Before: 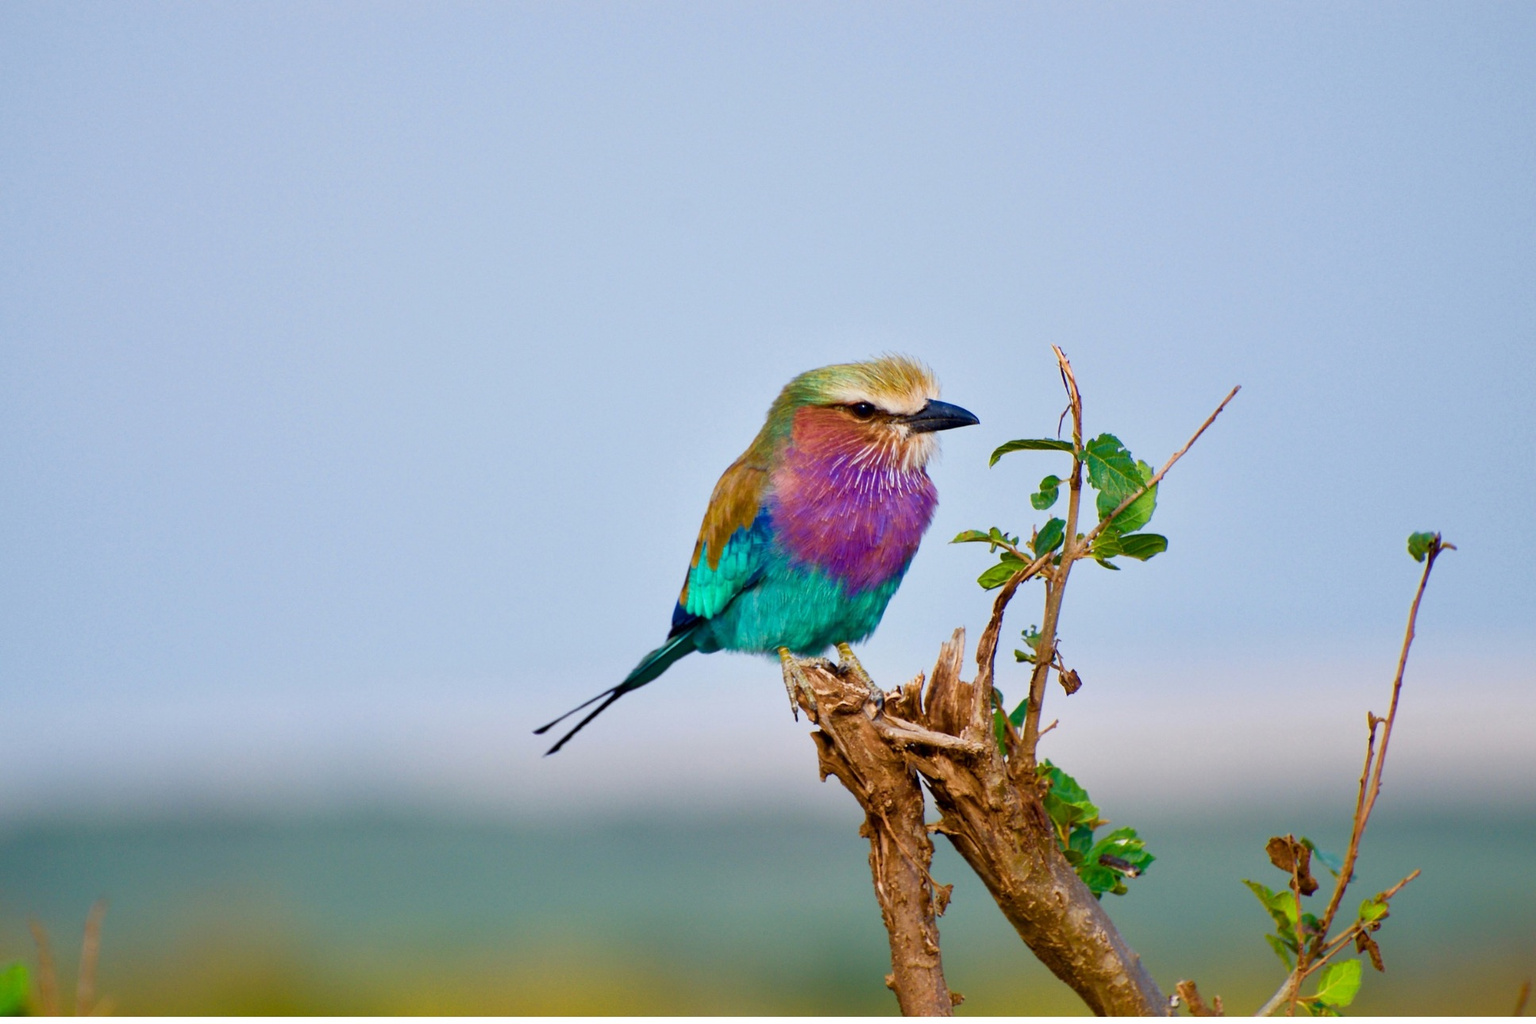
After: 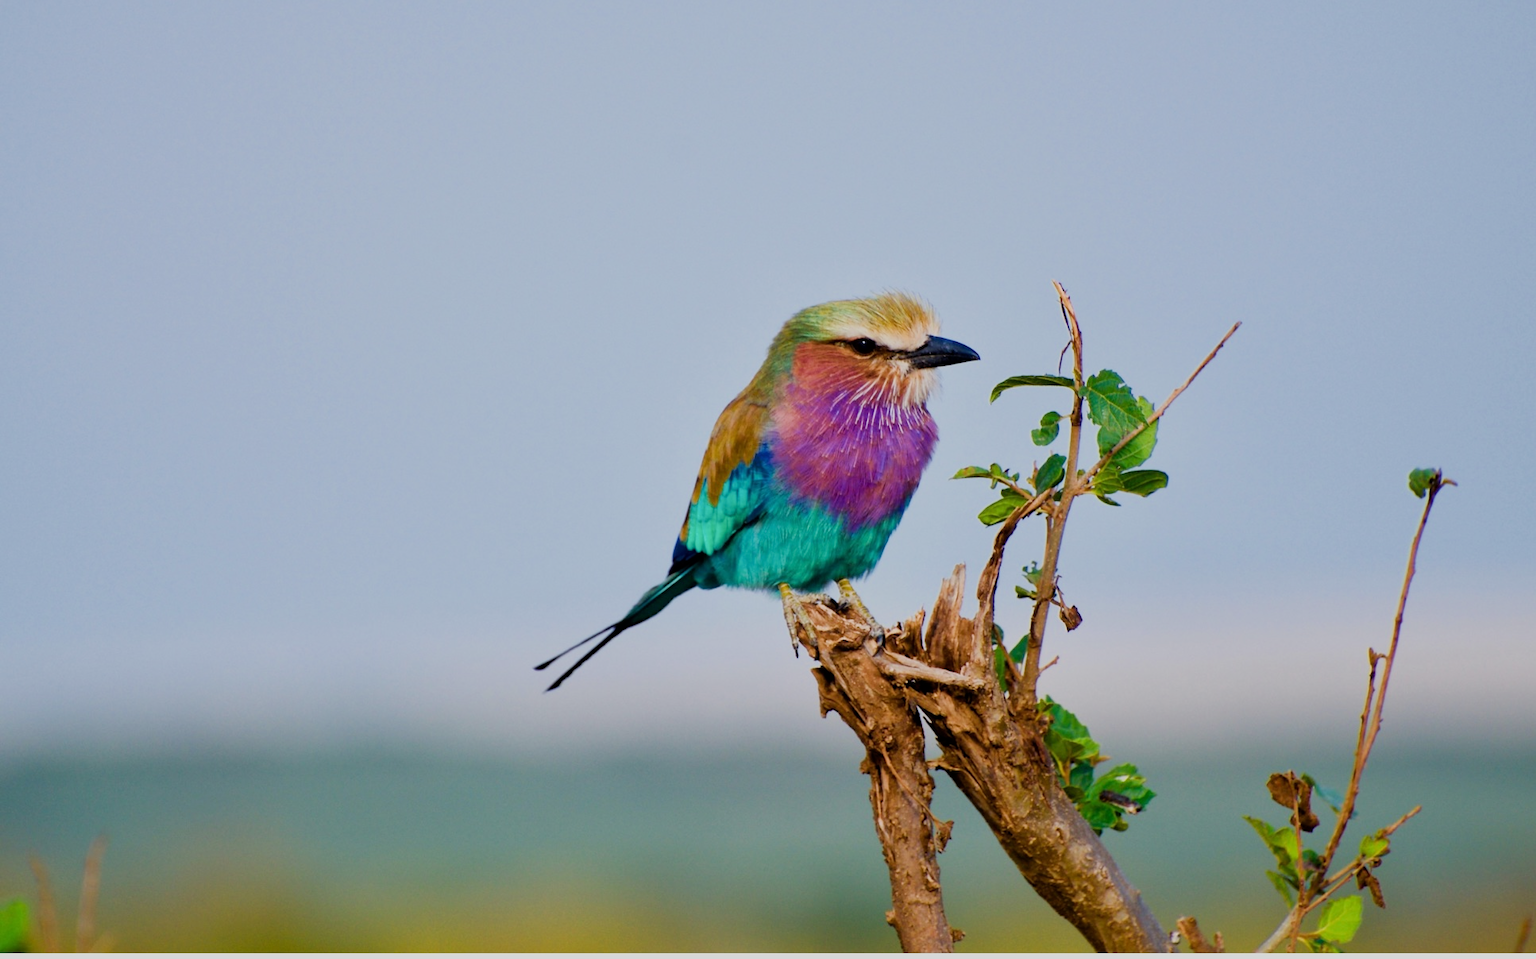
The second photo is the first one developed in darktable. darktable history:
crop and rotate: top 6.293%
exposure: compensate highlight preservation false
filmic rgb: black relative exposure -7.65 EV, white relative exposure 4.56 EV, threshold 3.03 EV, hardness 3.61, contrast 1.061, enable highlight reconstruction true
